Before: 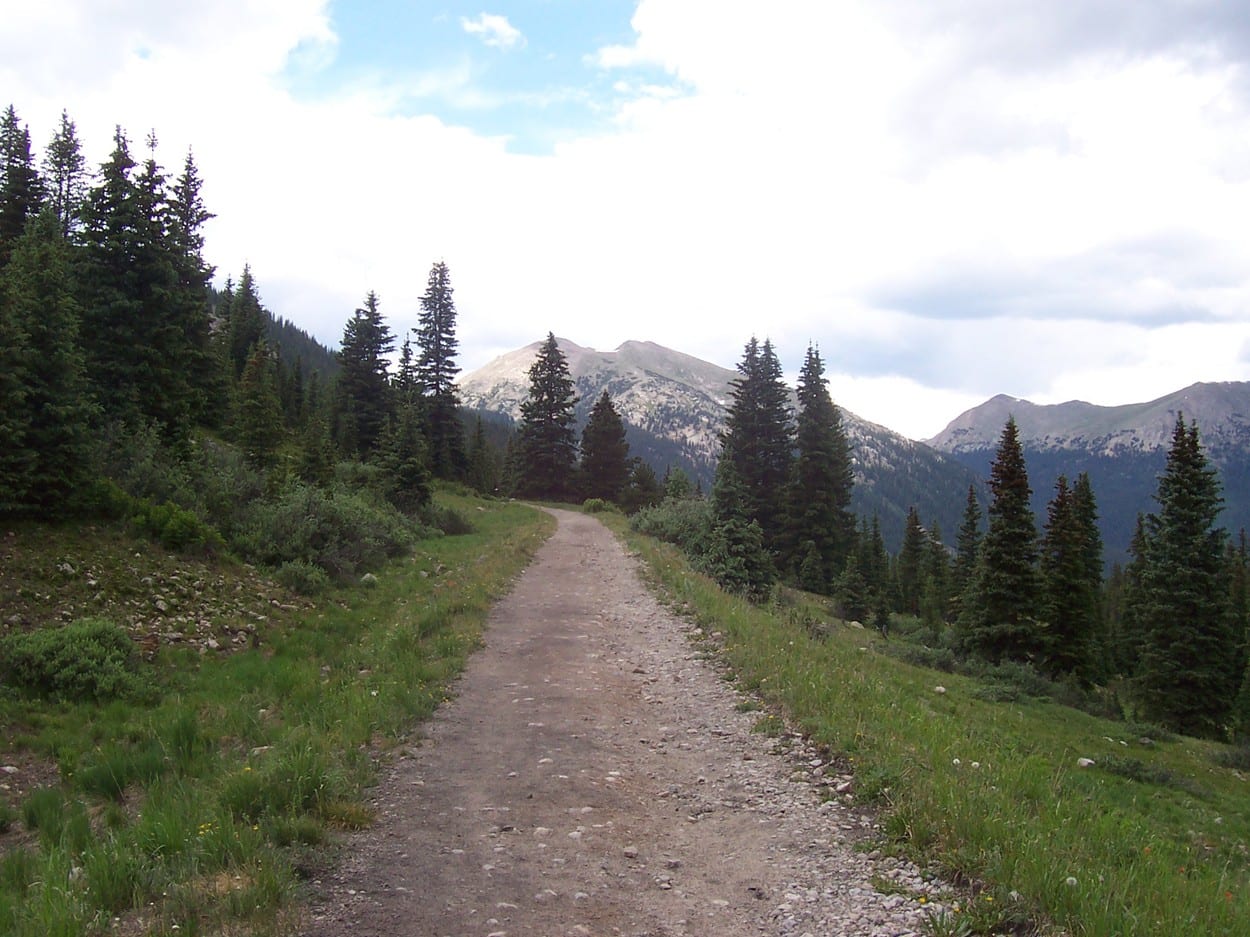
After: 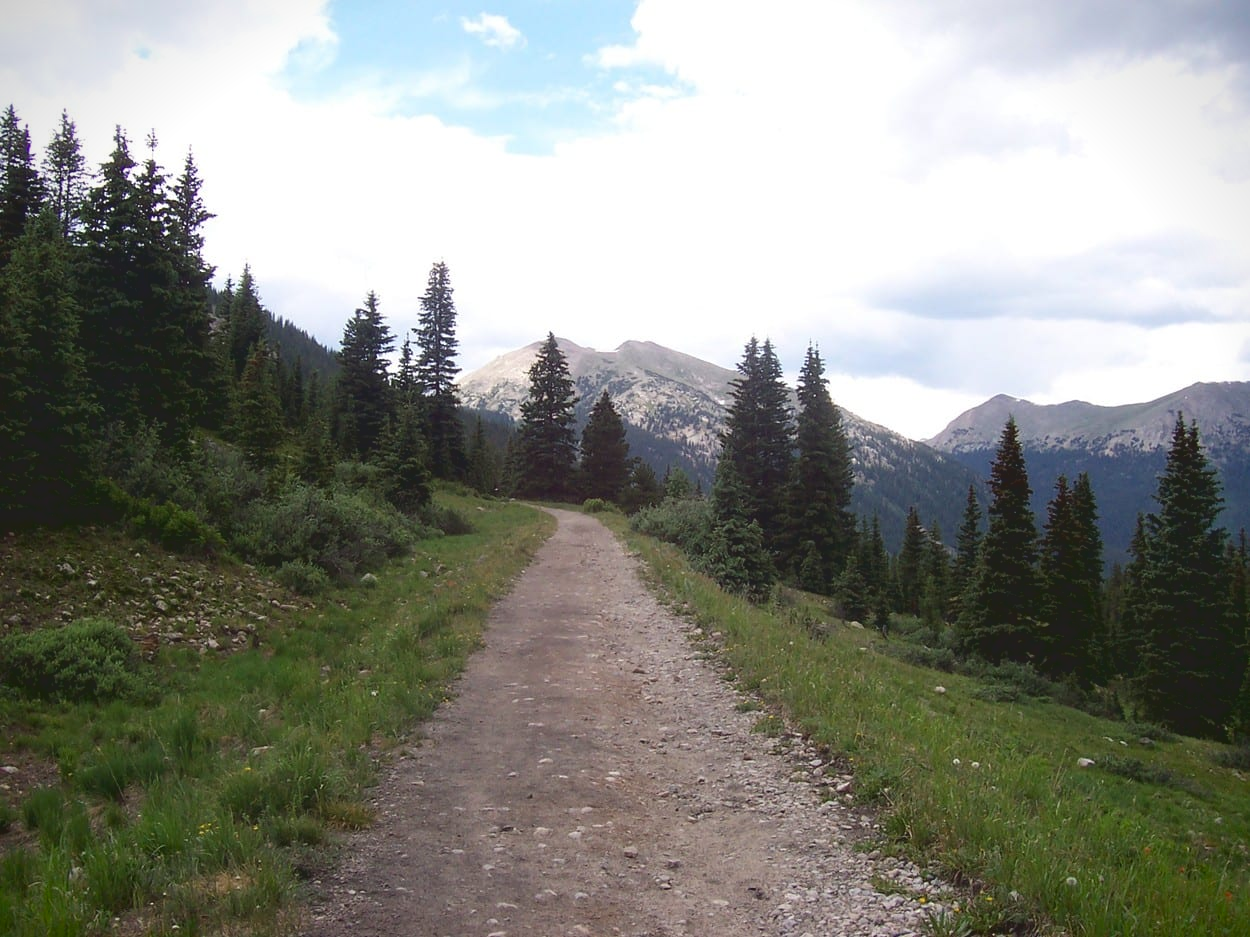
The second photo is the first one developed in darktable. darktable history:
tone curve: curves: ch0 [(0.122, 0.111) (1, 1)], color space Lab, independent channels, preserve colors none
vignetting: fall-off start 97.14%, saturation 0.387, width/height ratio 1.185, unbound false
